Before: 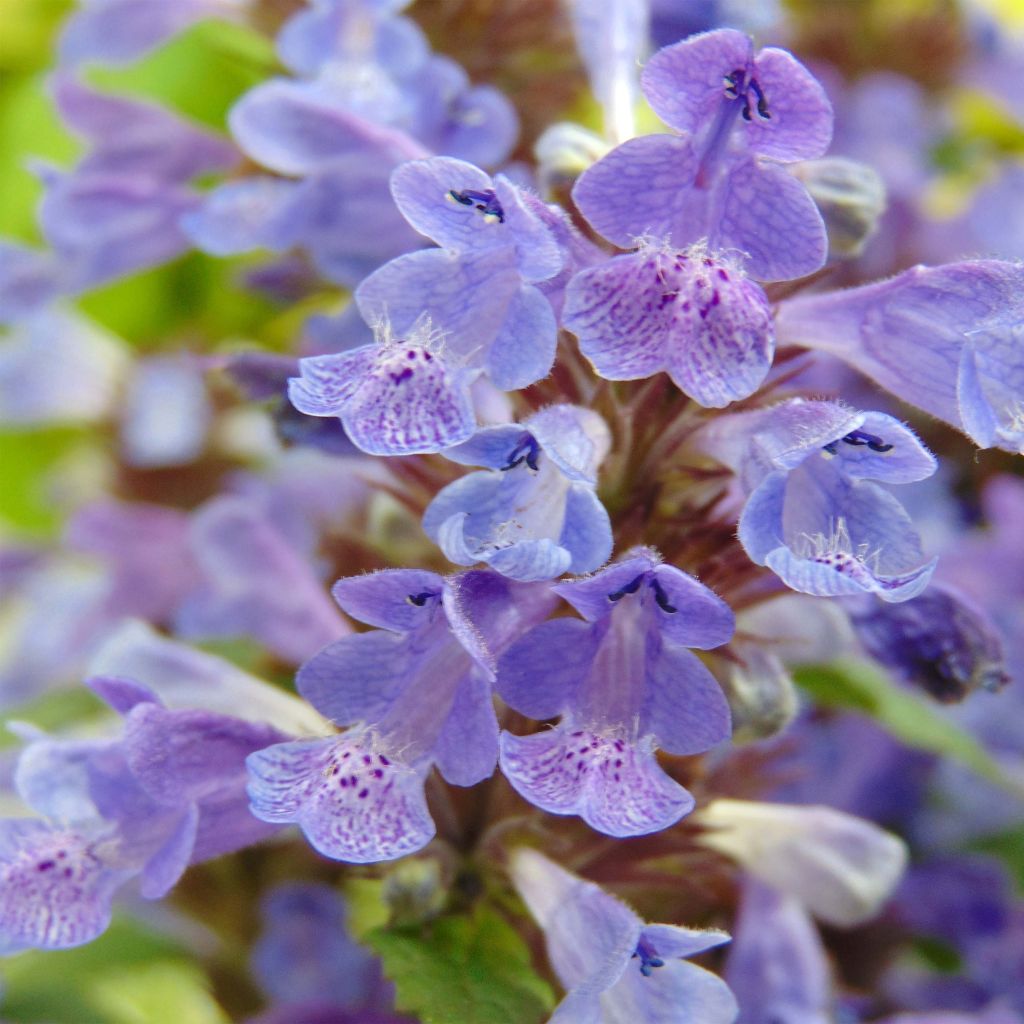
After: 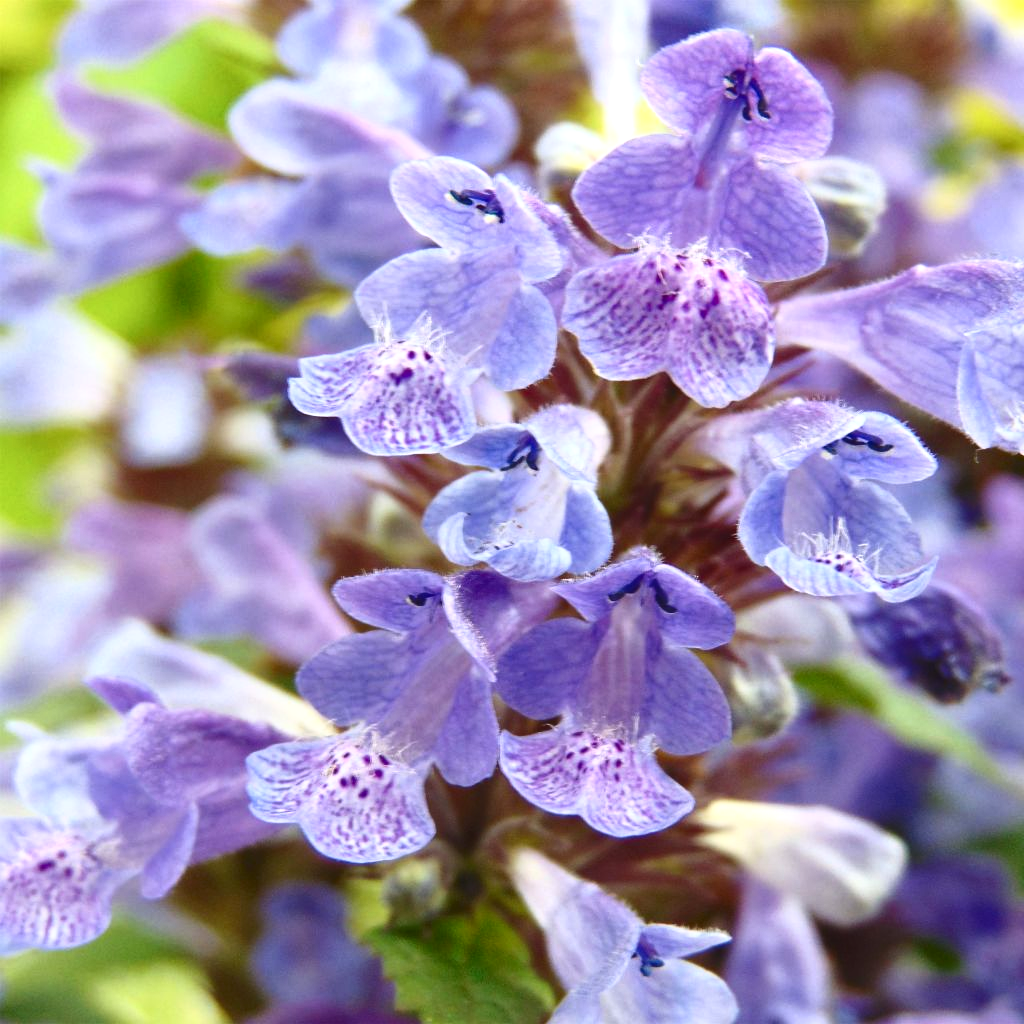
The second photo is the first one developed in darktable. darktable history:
tone curve: curves: ch0 [(0, 0) (0.003, 0.063) (0.011, 0.063) (0.025, 0.063) (0.044, 0.066) (0.069, 0.071) (0.1, 0.09) (0.136, 0.116) (0.177, 0.144) (0.224, 0.192) (0.277, 0.246) (0.335, 0.311) (0.399, 0.399) (0.468, 0.49) (0.543, 0.589) (0.623, 0.709) (0.709, 0.827) (0.801, 0.918) (0.898, 0.969) (1, 1)], color space Lab, independent channels, preserve colors none
levels: levels [0, 0.476, 0.951]
contrast brightness saturation: contrast -0.016, brightness -0.01, saturation 0.028
